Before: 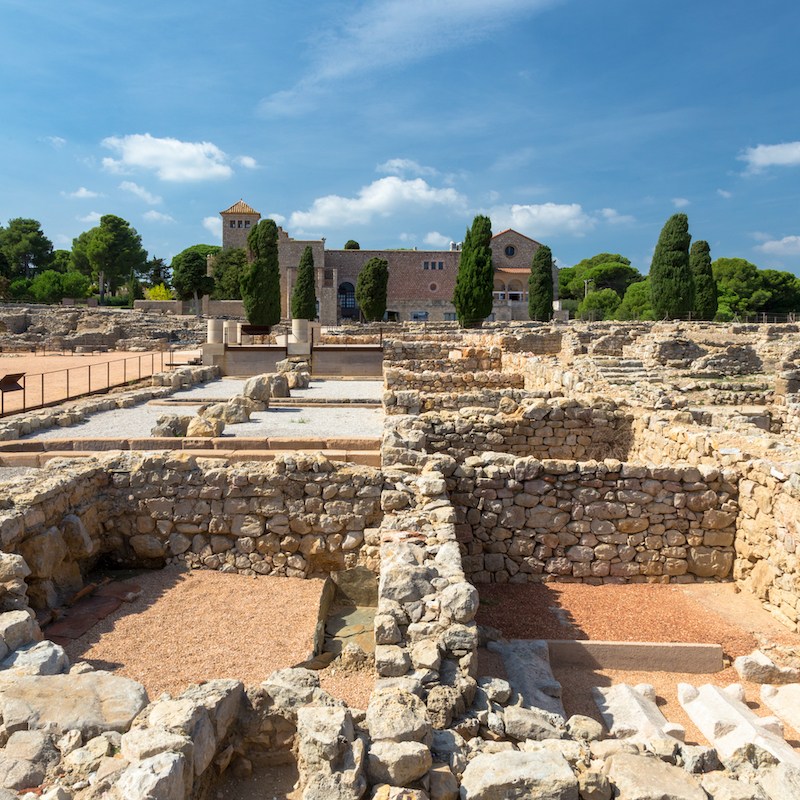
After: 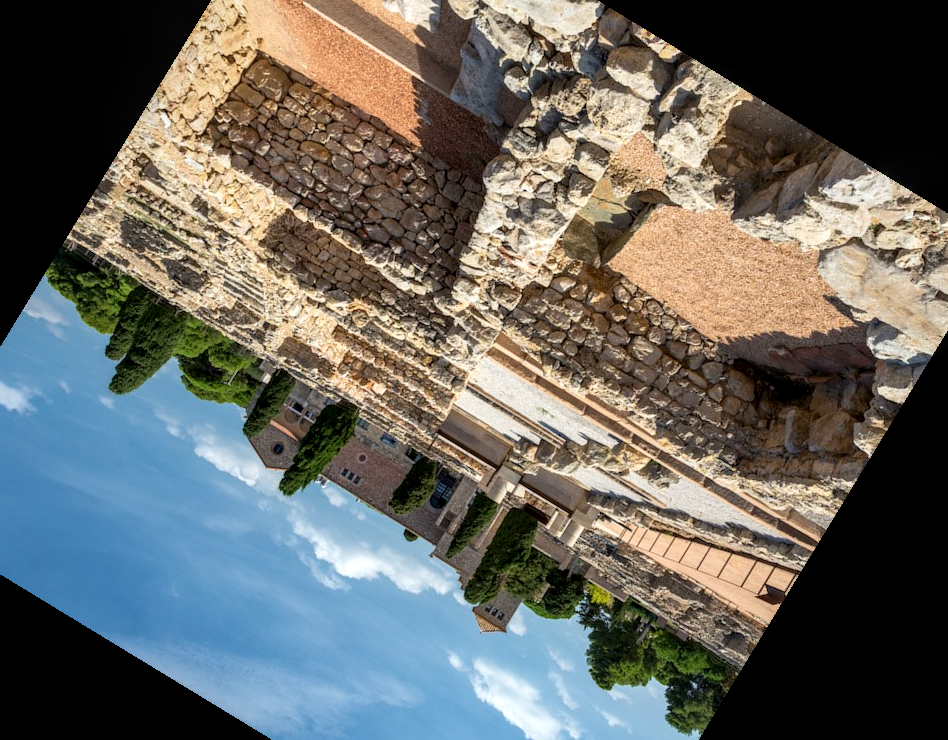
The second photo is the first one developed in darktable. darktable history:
crop and rotate: angle 148.68°, left 9.111%, top 15.603%, right 4.588%, bottom 17.041%
local contrast: highlights 40%, shadows 60%, detail 136%, midtone range 0.514
